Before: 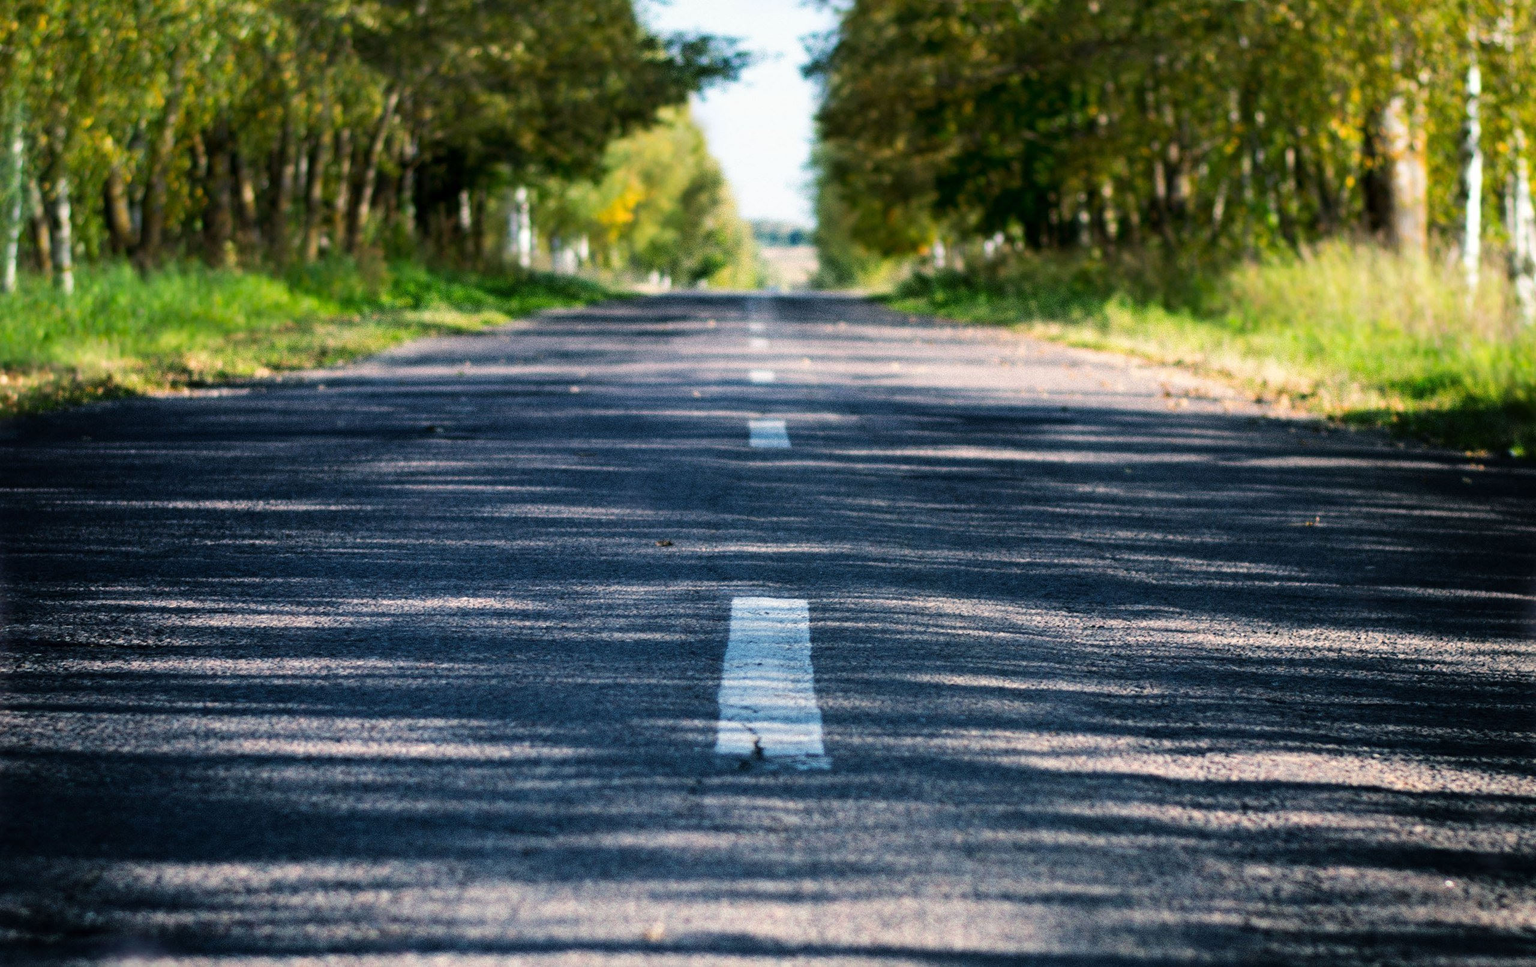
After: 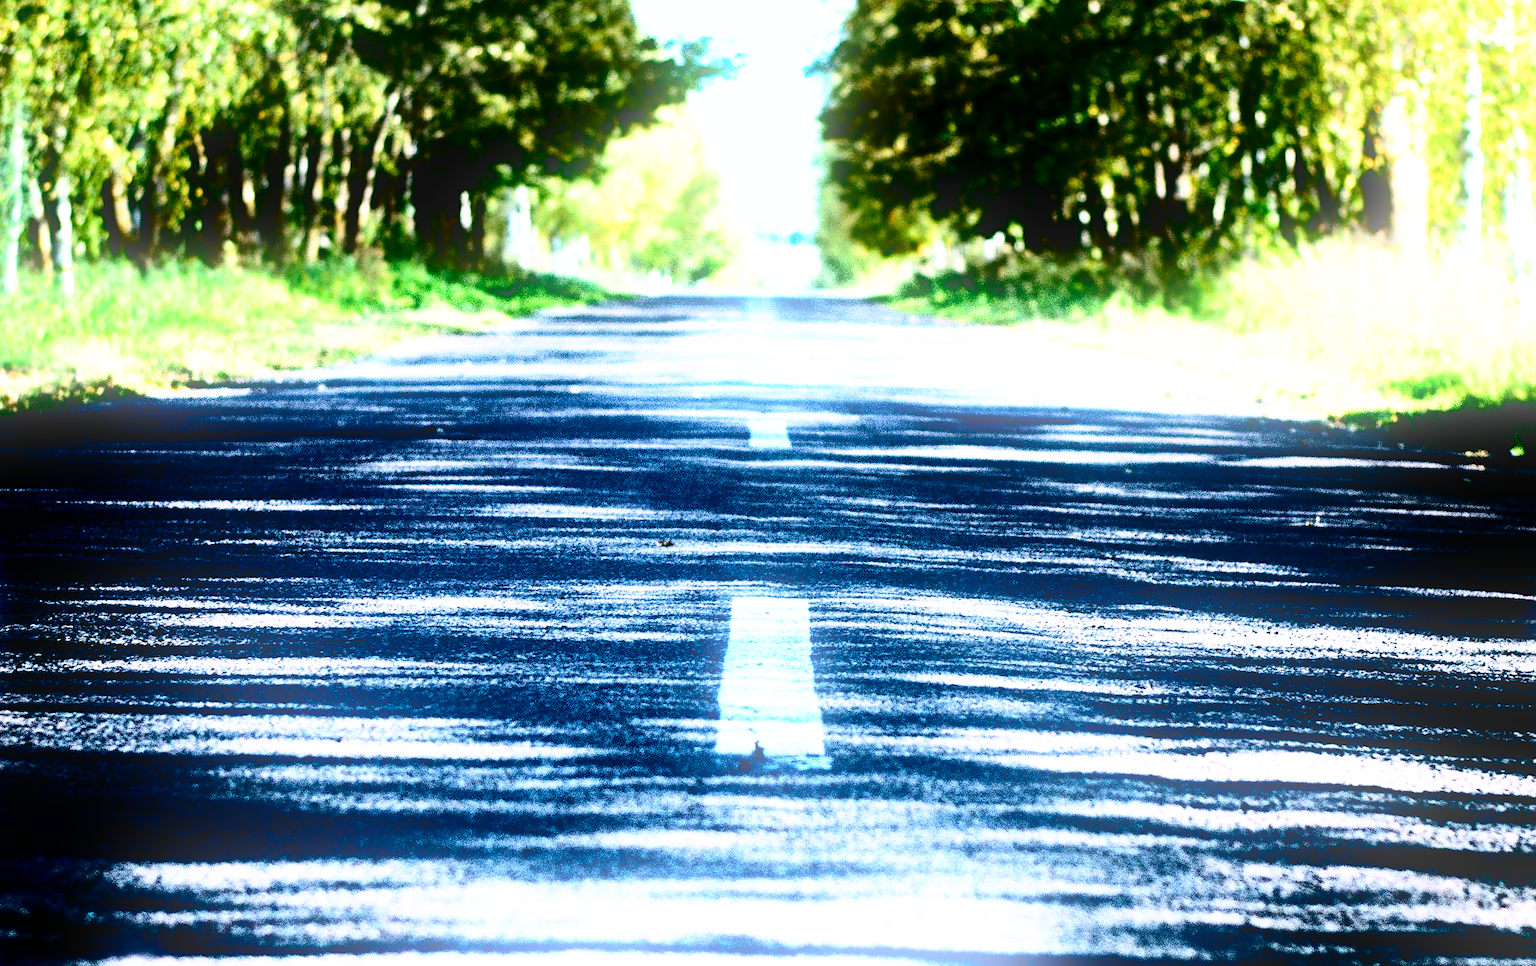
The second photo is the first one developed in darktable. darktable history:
base curve: curves: ch0 [(0, 0) (0.012, 0.01) (0.073, 0.168) (0.31, 0.711) (0.645, 0.957) (1, 1)], preserve colors none
contrast brightness saturation: contrast 0.28
fill light: exposure -2 EV, width 8.6
exposure: black level correction 0.005, exposure 0.286 EV, compensate highlight preservation false
color balance rgb: shadows lift › chroma 2%, shadows lift › hue 135.47°, highlights gain › chroma 2%, highlights gain › hue 291.01°, global offset › luminance 0.5%, perceptual saturation grading › global saturation -10.8%, perceptual saturation grading › highlights -26.83%, perceptual saturation grading › shadows 21.25%, perceptual brilliance grading › highlights 17.77%, perceptual brilliance grading › mid-tones 31.71%, perceptual brilliance grading › shadows -31.01%, global vibrance 24.91%
color calibration: x 0.38, y 0.391, temperature 4086.74 K
bloom: size 15%, threshold 97%, strength 7%
